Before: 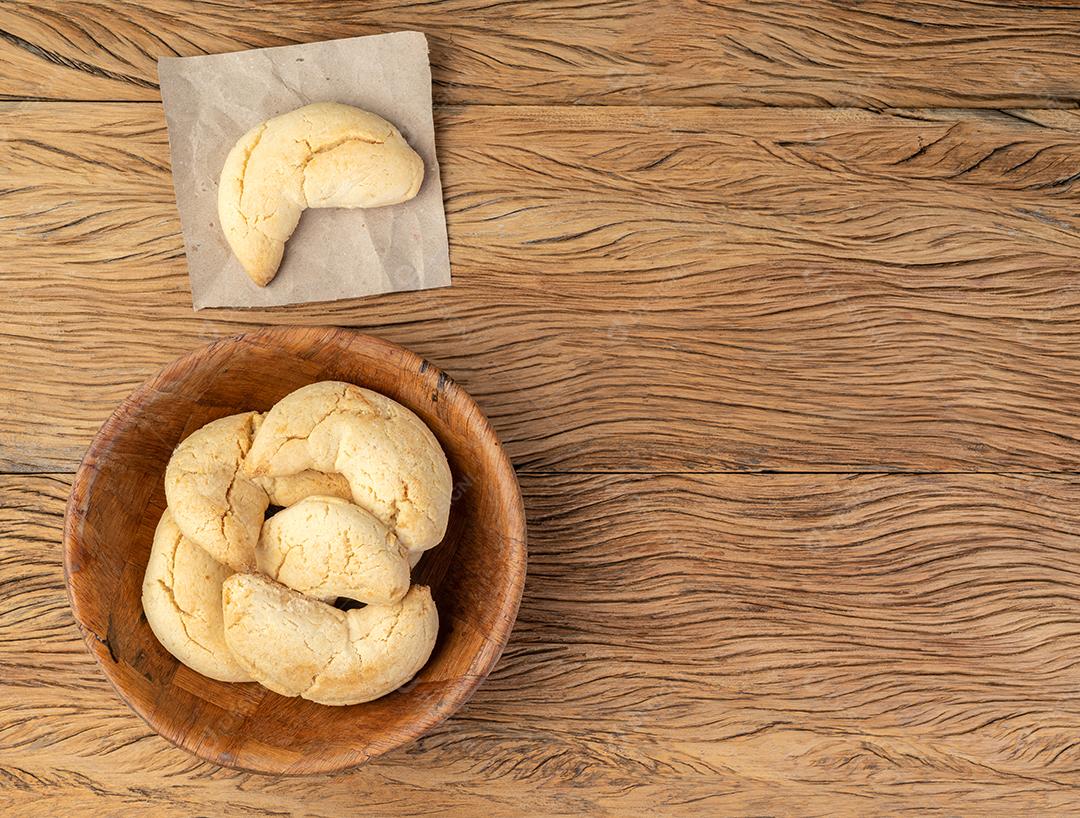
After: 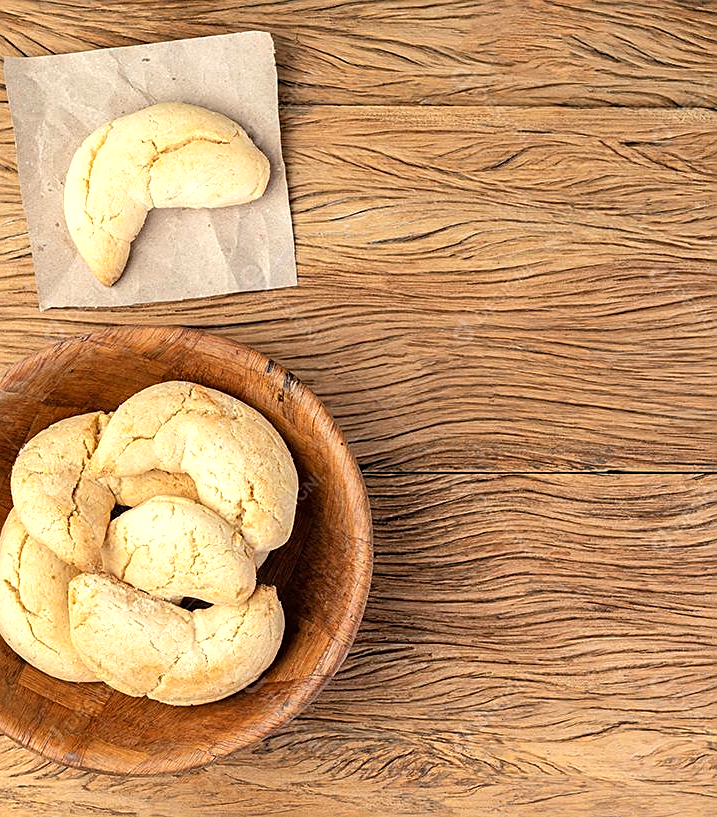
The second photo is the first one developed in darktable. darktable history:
sharpen: on, module defaults
tone equalizer: -8 EV -0.417 EV, -7 EV -0.412 EV, -6 EV -0.34 EV, -5 EV -0.203 EV, -3 EV 0.21 EV, -2 EV 0.334 EV, -1 EV 0.374 EV, +0 EV 0.391 EV
crop and rotate: left 14.309%, right 19.24%
